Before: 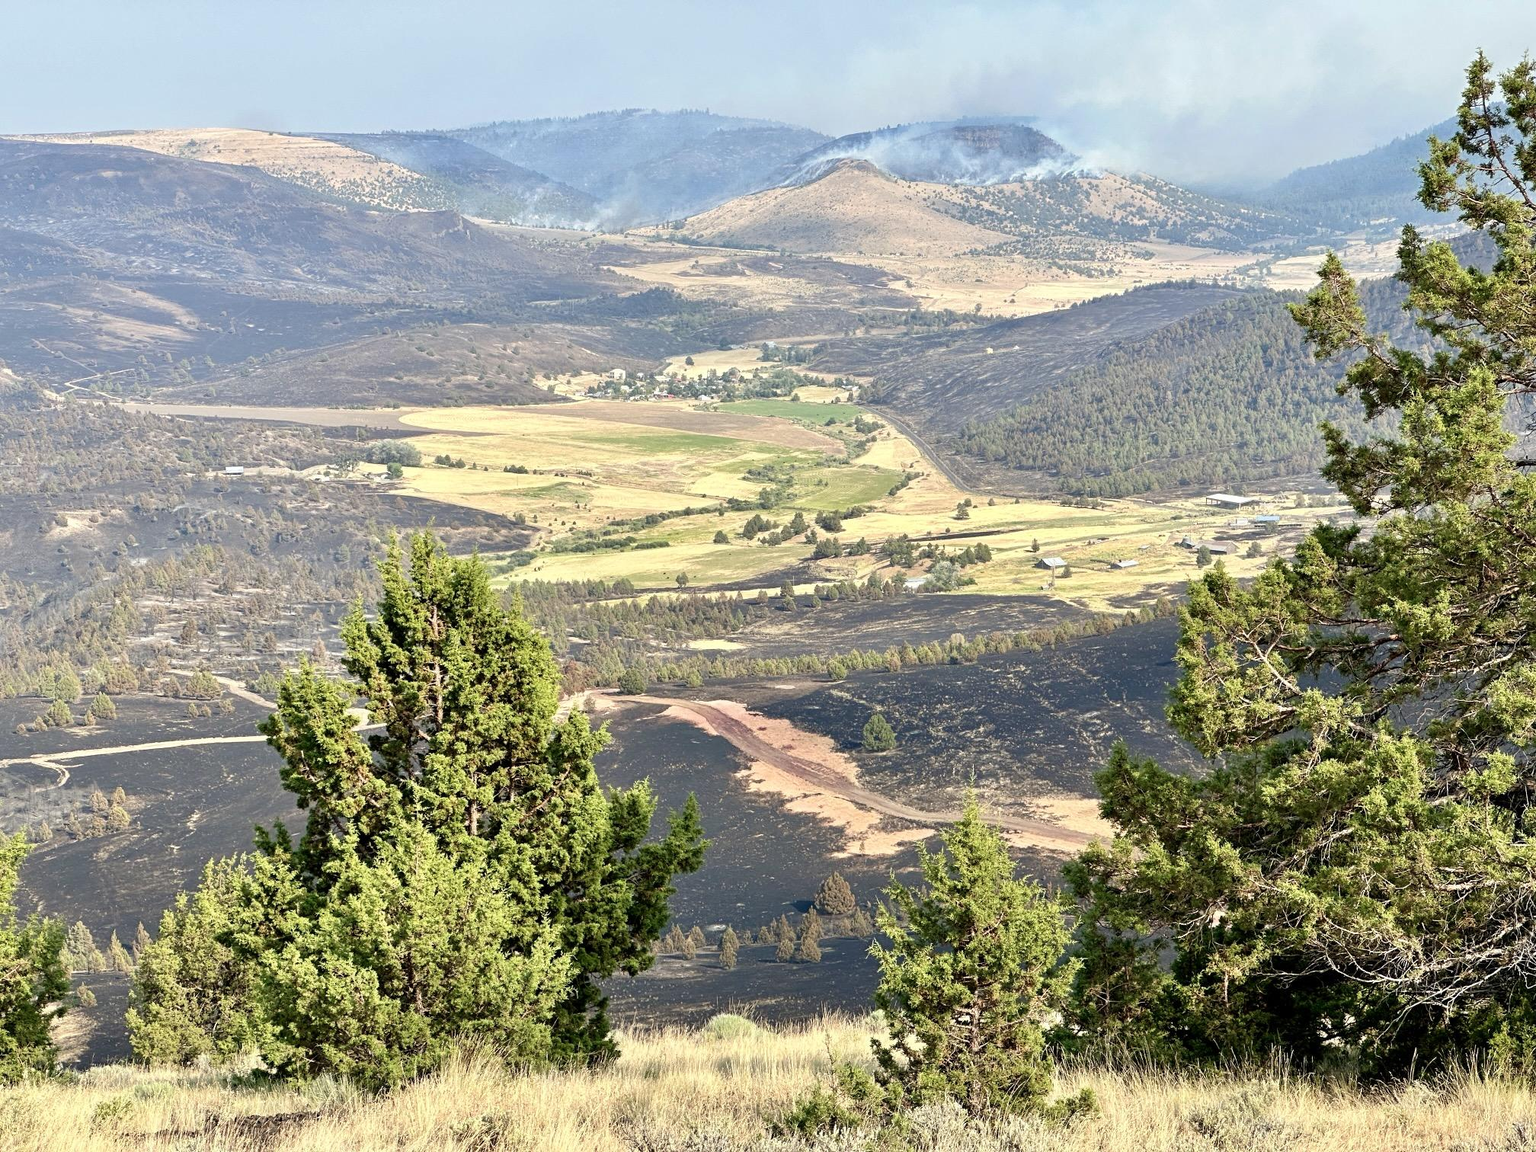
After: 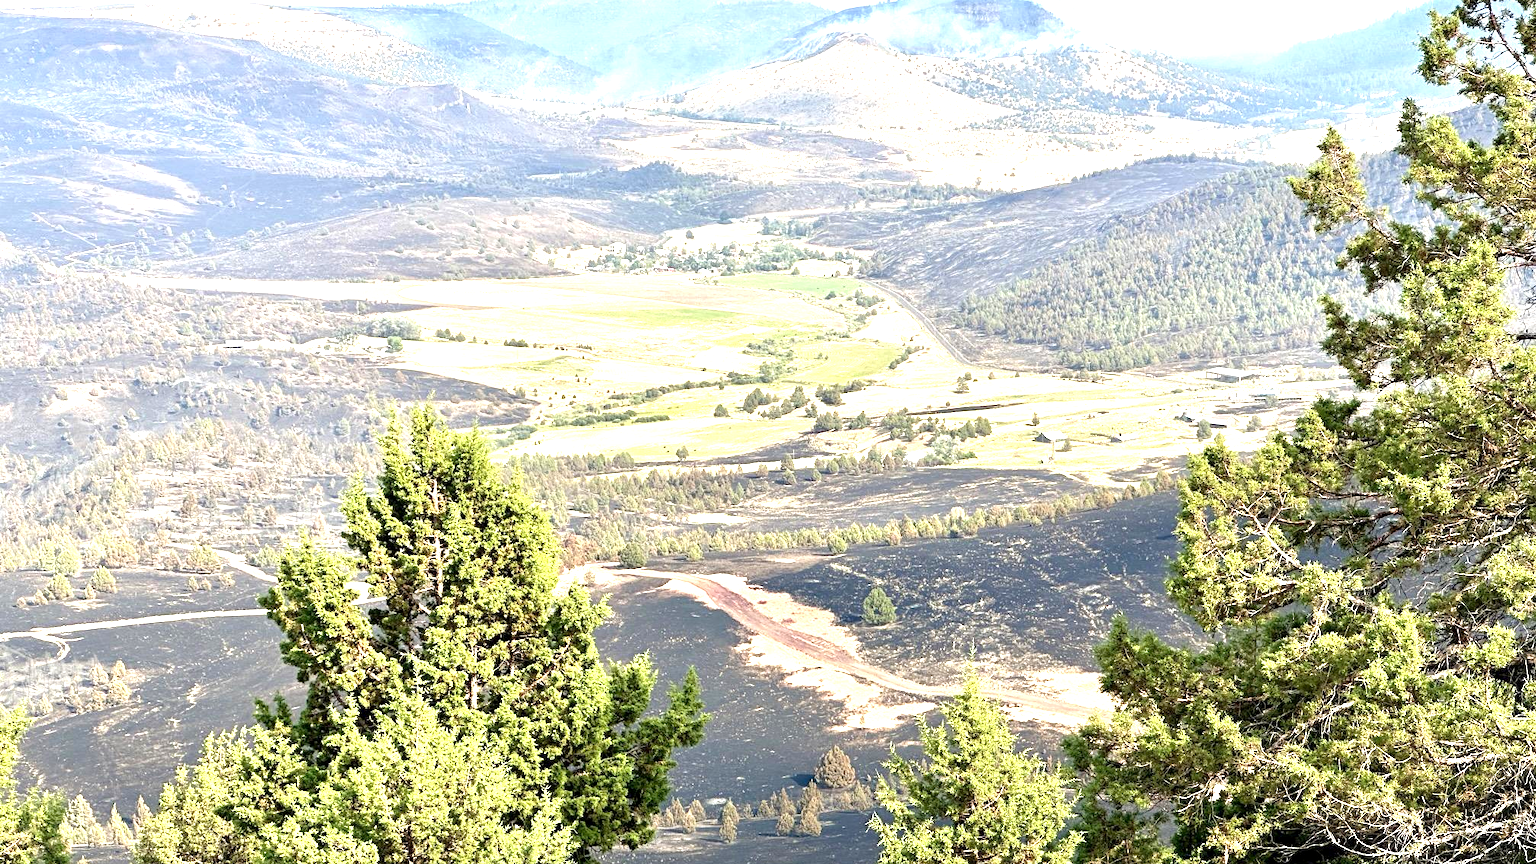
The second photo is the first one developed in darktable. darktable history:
crop: top 11.043%, bottom 13.921%
exposure: black level correction 0.001, exposure 1.131 EV, compensate exposure bias true, compensate highlight preservation false
